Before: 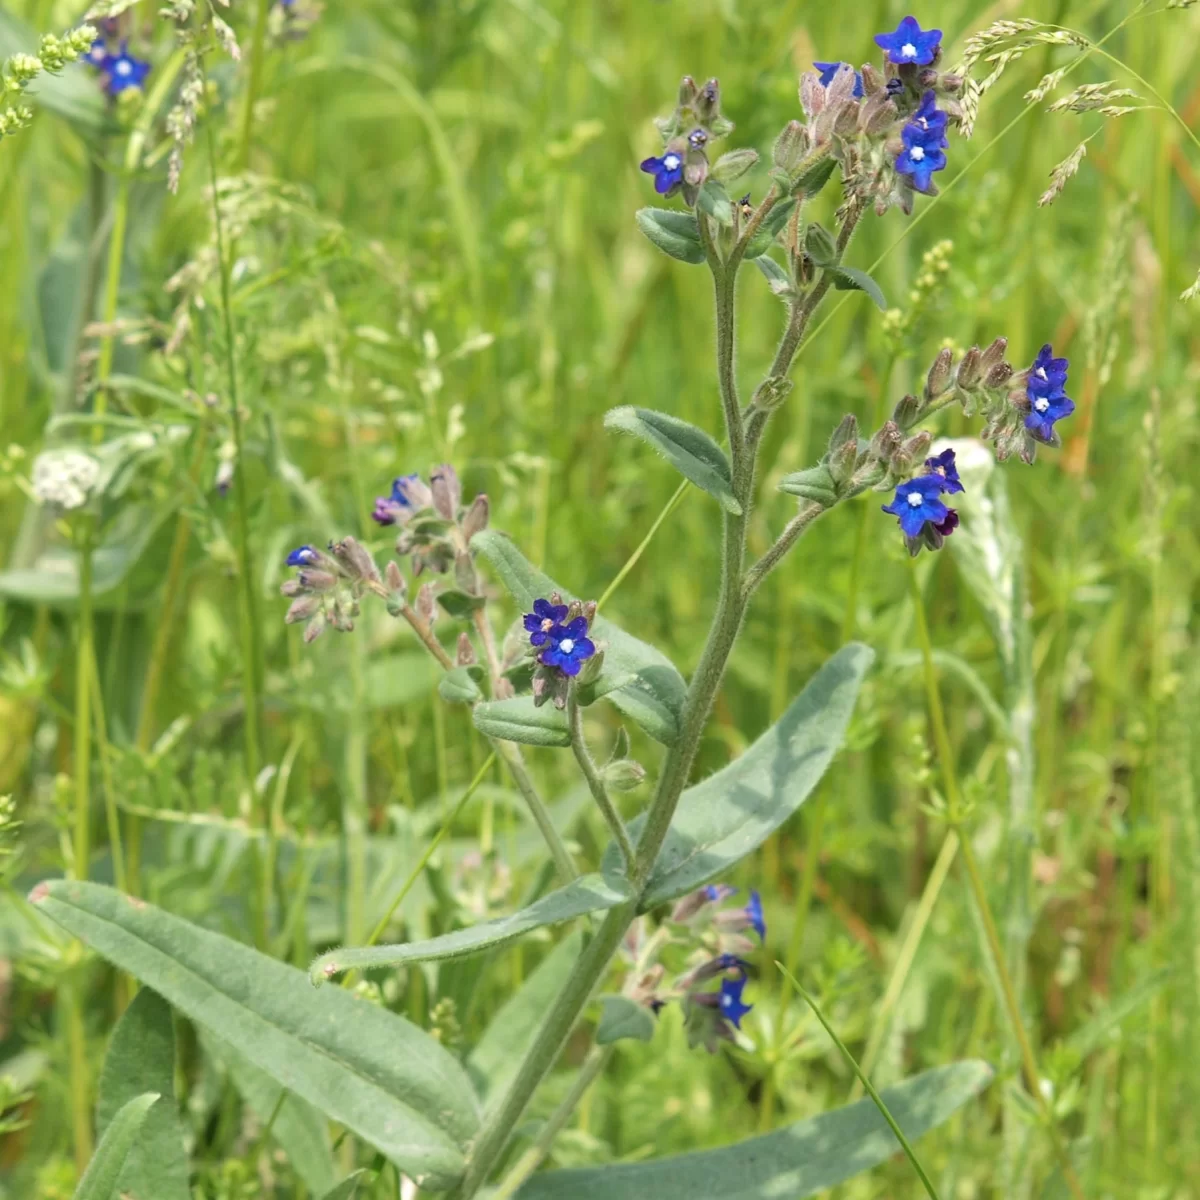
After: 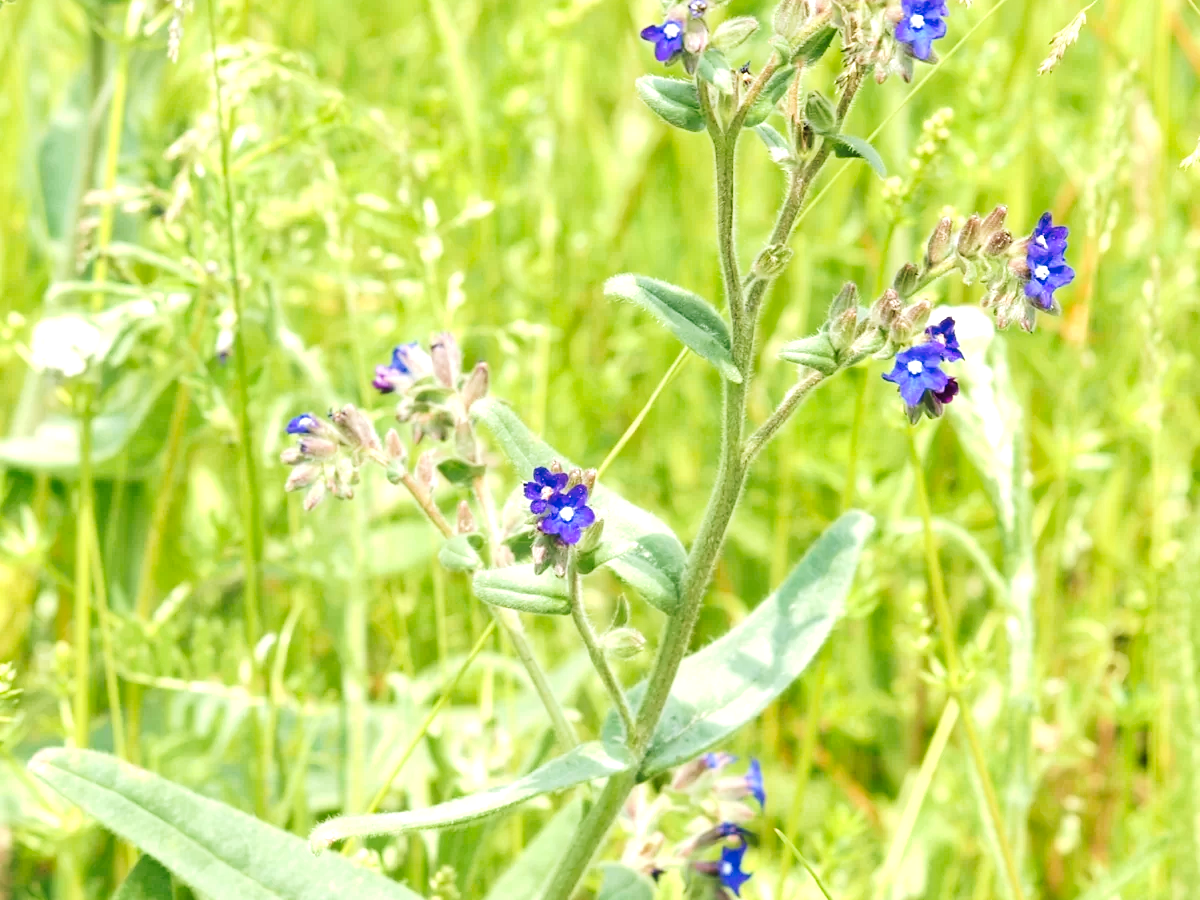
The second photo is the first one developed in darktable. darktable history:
exposure: black level correction 0.001, exposure 0.962 EV, compensate highlight preservation false
crop: top 11.061%, bottom 13.921%
vignetting: fall-off start 115.87%, fall-off radius 58.09%
velvia: on, module defaults
tone curve: curves: ch0 [(0, 0) (0.126, 0.086) (0.338, 0.307) (0.494, 0.531) (0.703, 0.762) (1, 1)]; ch1 [(0, 0) (0.346, 0.324) (0.45, 0.426) (0.5, 0.5) (0.522, 0.517) (0.55, 0.578) (1, 1)]; ch2 [(0, 0) (0.44, 0.424) (0.501, 0.499) (0.554, 0.554) (0.622, 0.667) (0.707, 0.746) (1, 1)], preserve colors none
